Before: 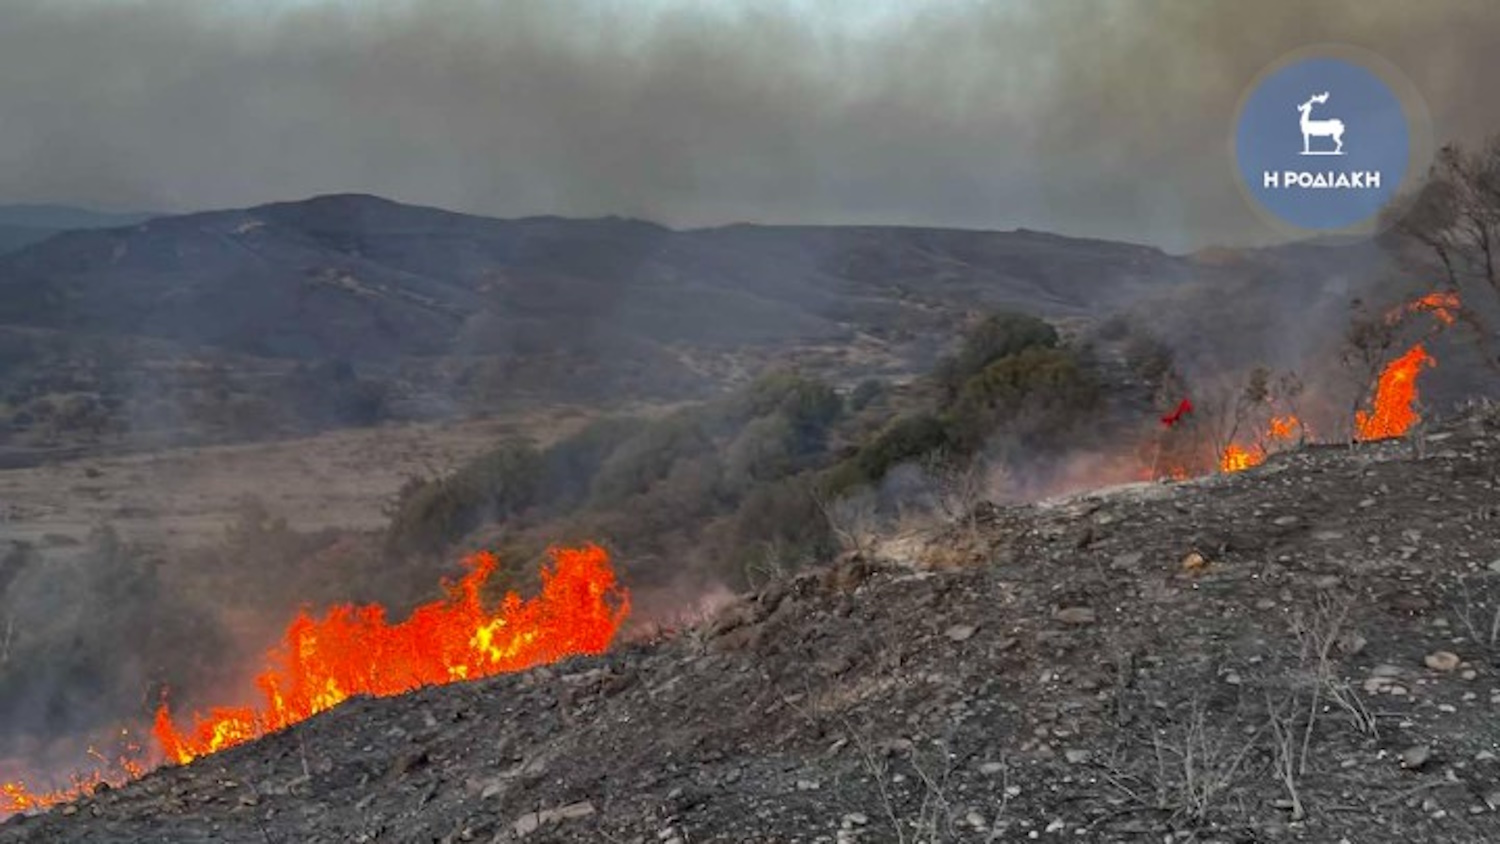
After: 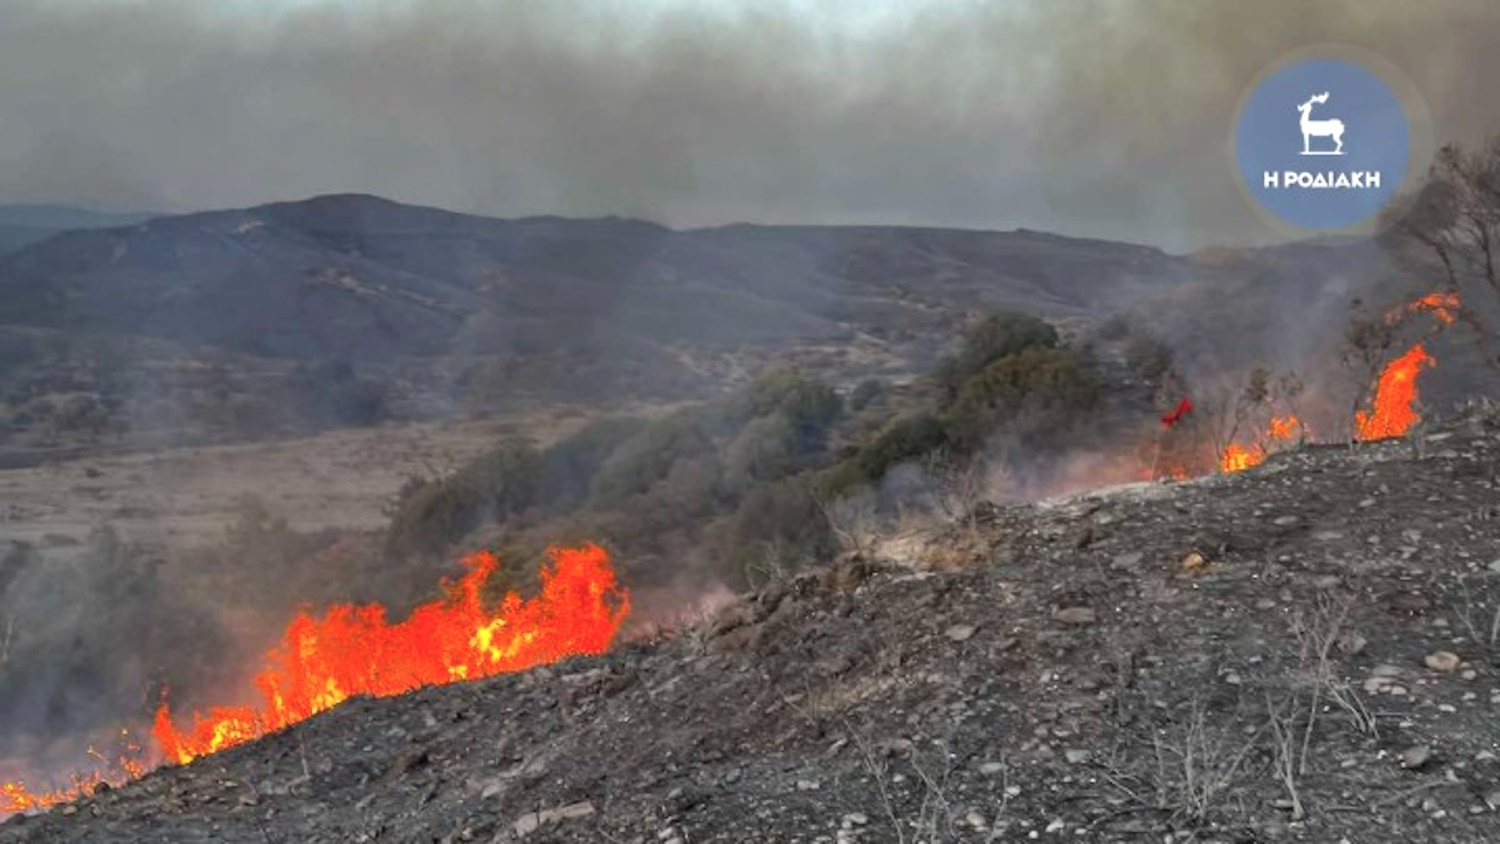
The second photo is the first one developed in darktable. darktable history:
soften: size 10%, saturation 50%, brightness 0.2 EV, mix 10%
exposure: exposure 0.29 EV, compensate highlight preservation false
